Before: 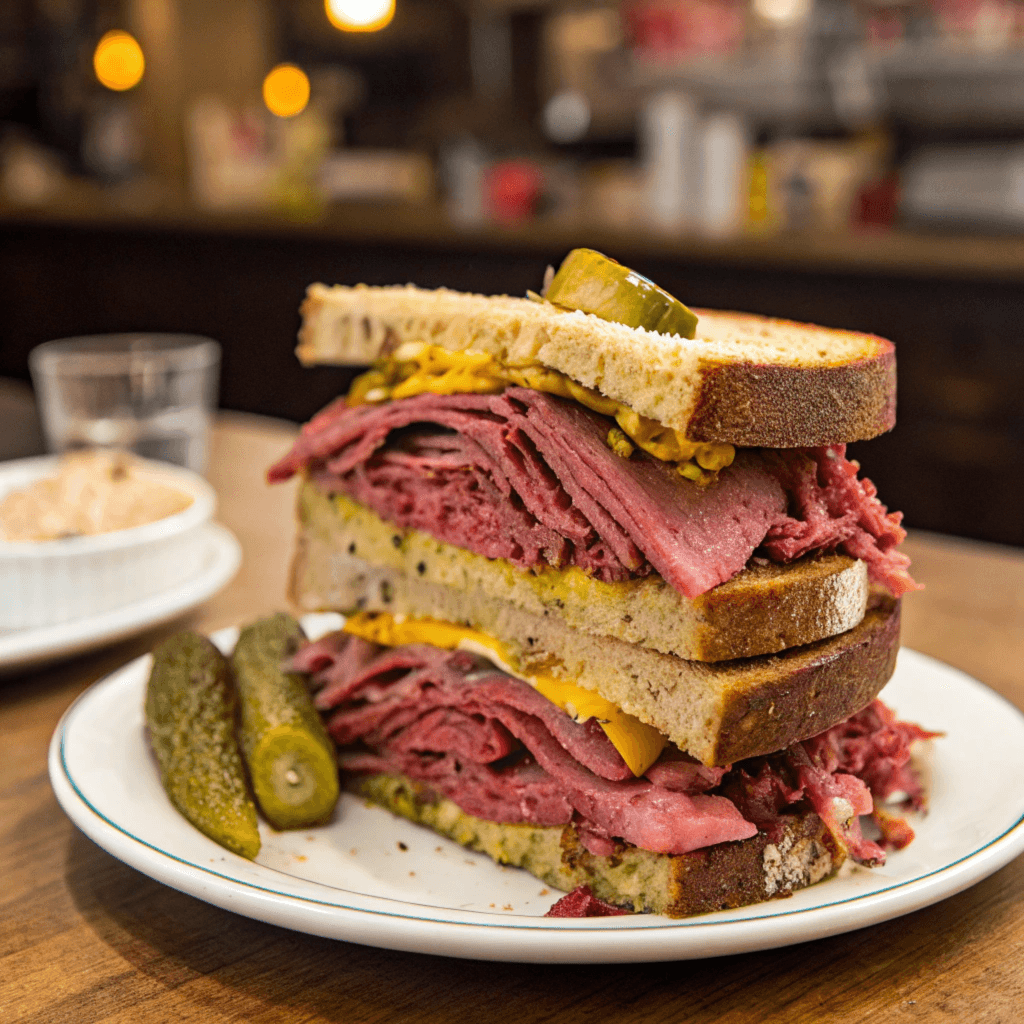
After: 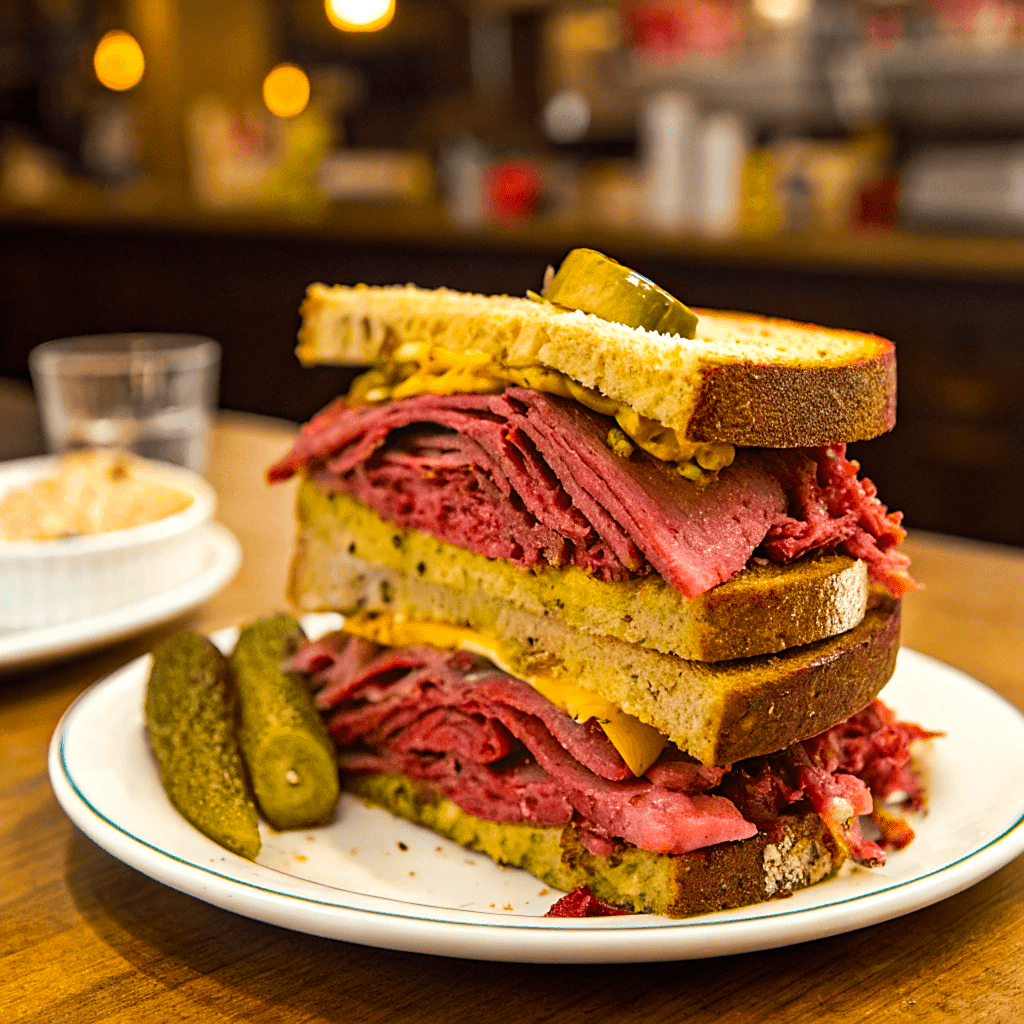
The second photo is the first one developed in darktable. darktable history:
sharpen: radius 1.904, amount 0.414, threshold 1.622
color balance rgb: power › chroma 0.687%, power › hue 60°, highlights gain › luminance 14.524%, perceptual saturation grading › global saturation 31.106%, global vibrance 19.099%
tone equalizer: edges refinement/feathering 500, mask exposure compensation -1.57 EV, preserve details no
